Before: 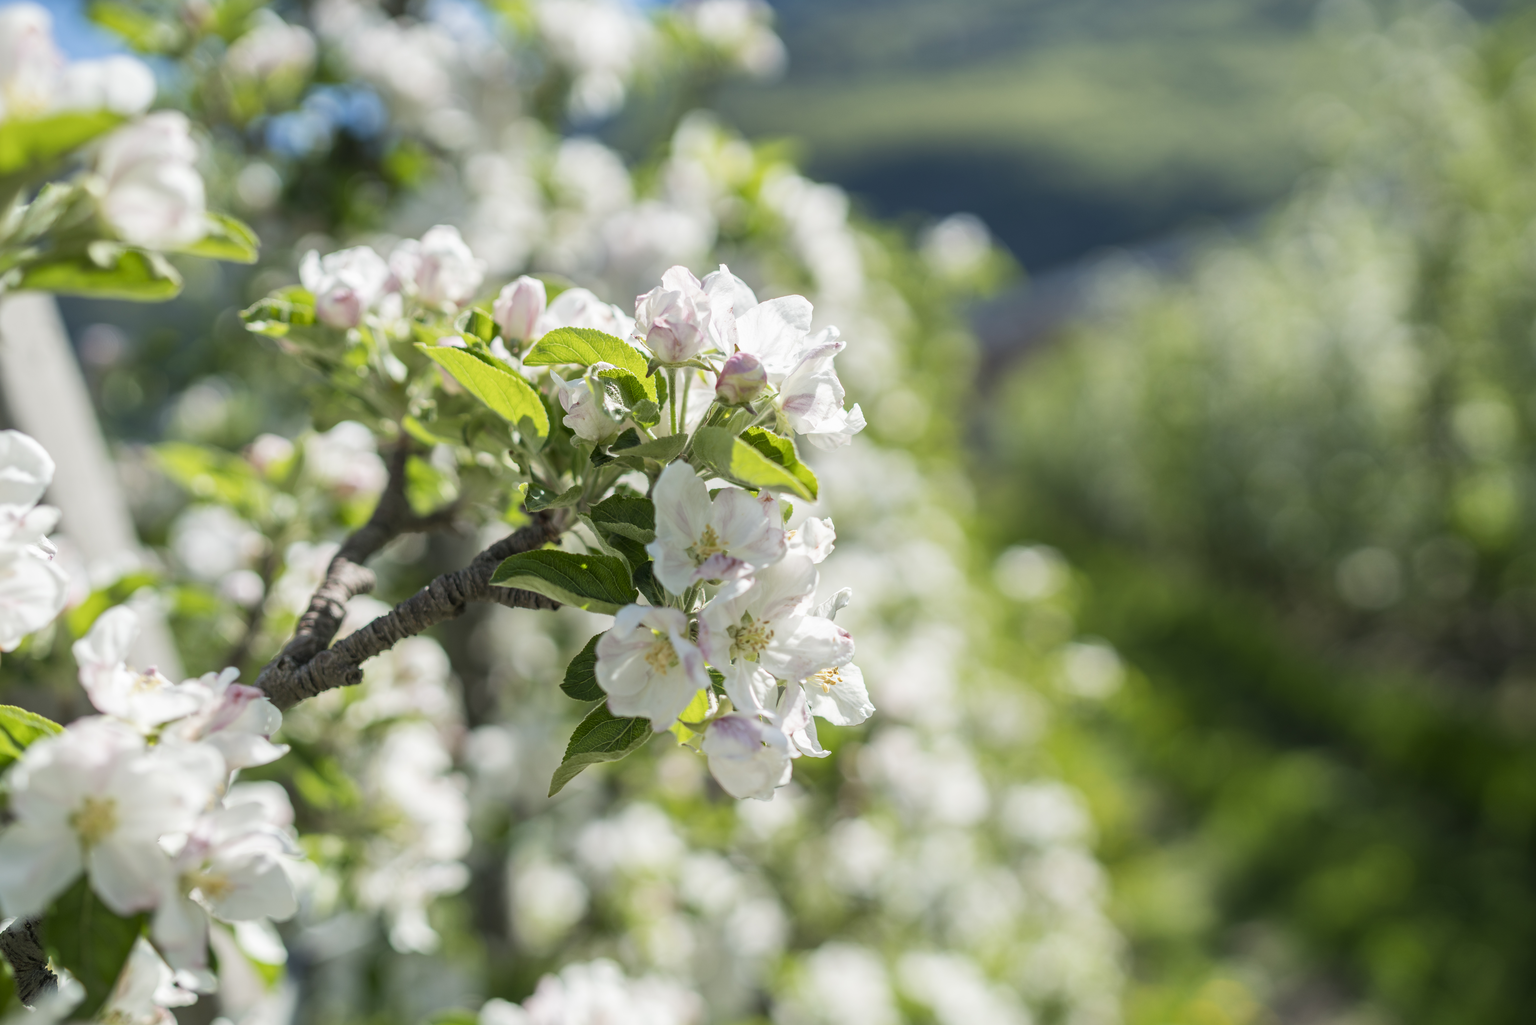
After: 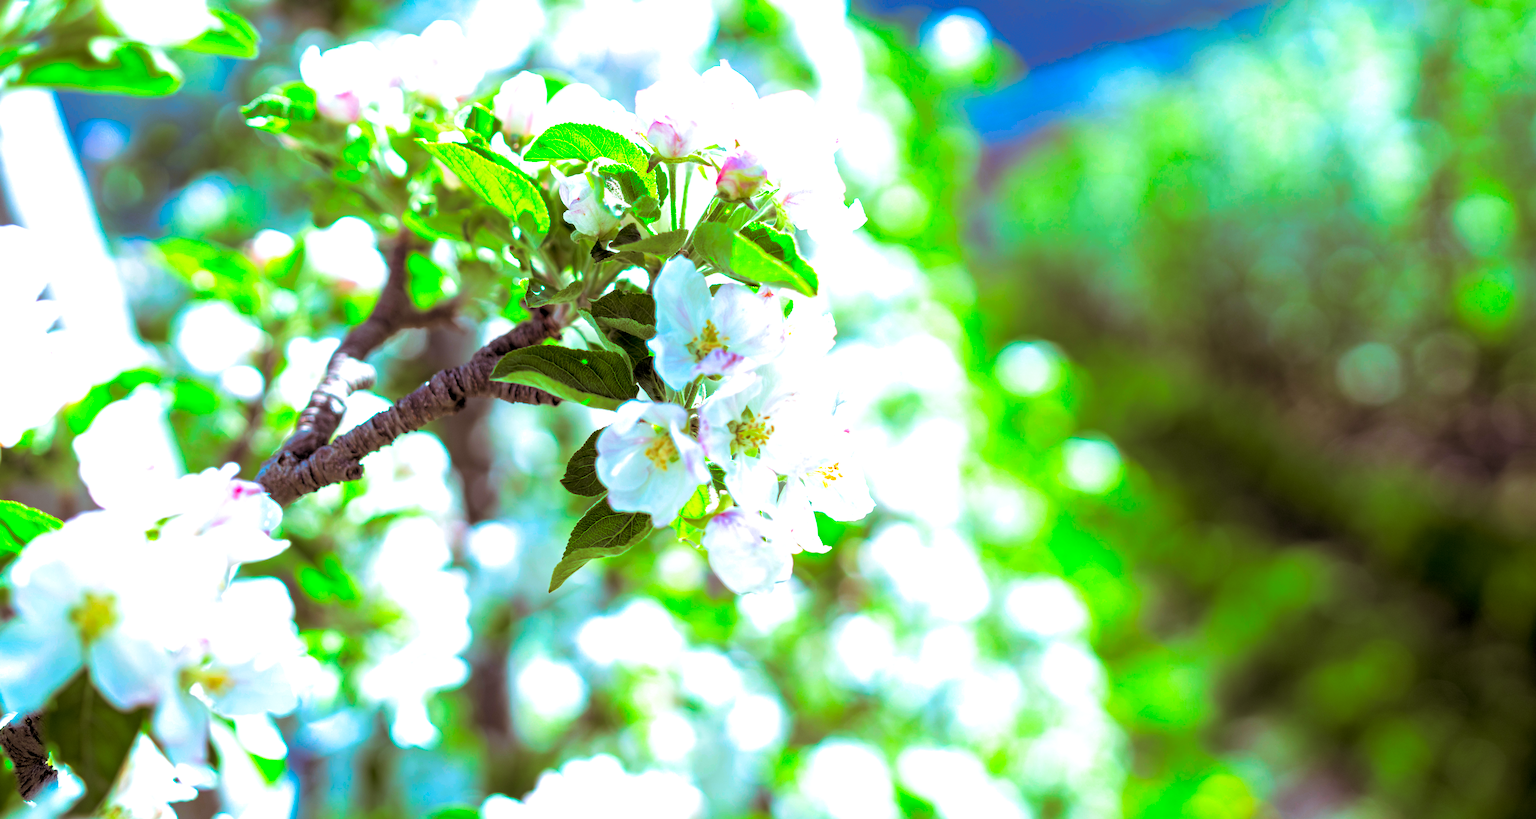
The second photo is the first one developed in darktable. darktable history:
rgb levels: levels [[0.013, 0.434, 0.89], [0, 0.5, 1], [0, 0.5, 1]]
crop and rotate: top 19.998%
white balance: red 0.926, green 1.003, blue 1.133
color correction: highlights a* 1.59, highlights b* -1.7, saturation 2.48
split-toning: on, module defaults
exposure: exposure 0.785 EV, compensate highlight preservation false
sharpen: radius 2.883, amount 0.868, threshold 47.523
